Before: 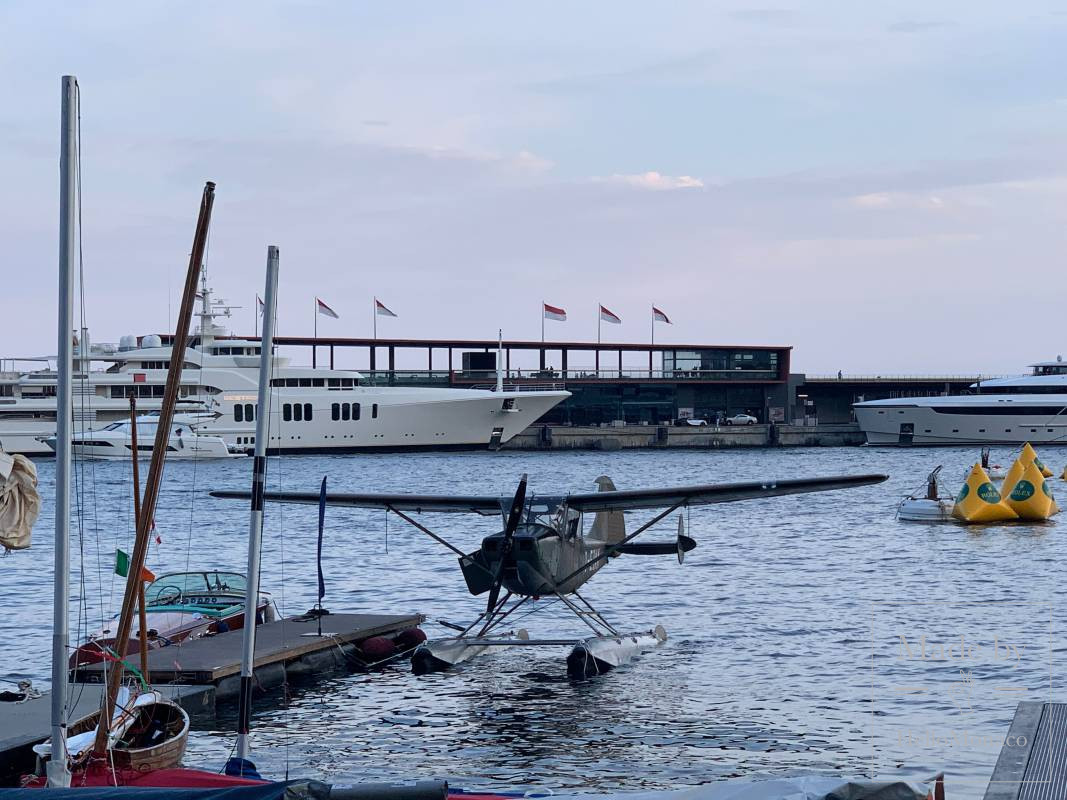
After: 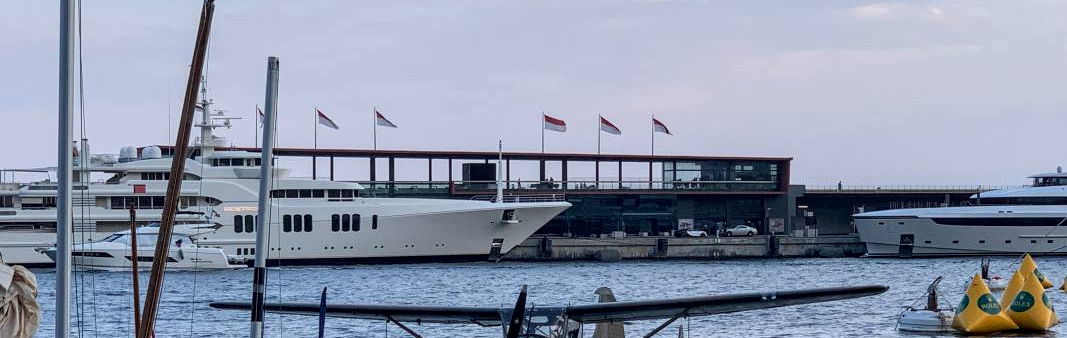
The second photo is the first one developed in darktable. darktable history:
crop and rotate: top 23.692%, bottom 34.05%
local contrast: detail 130%
